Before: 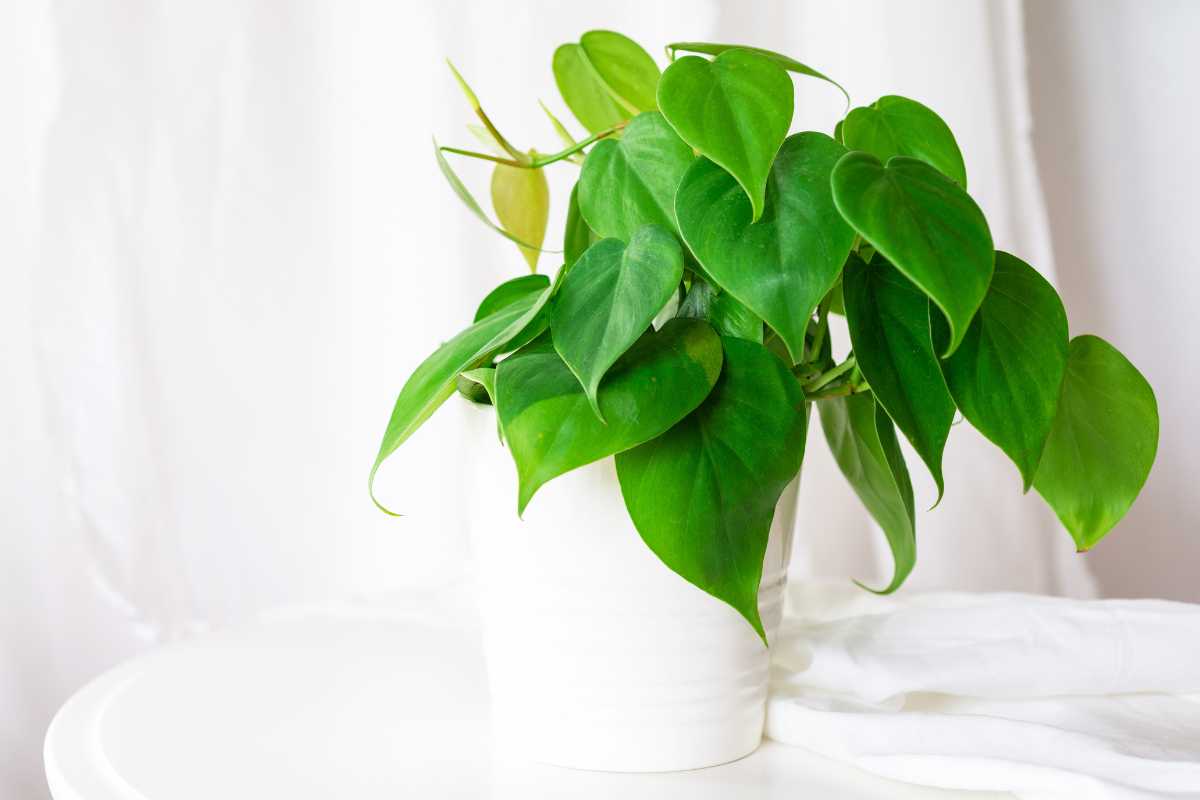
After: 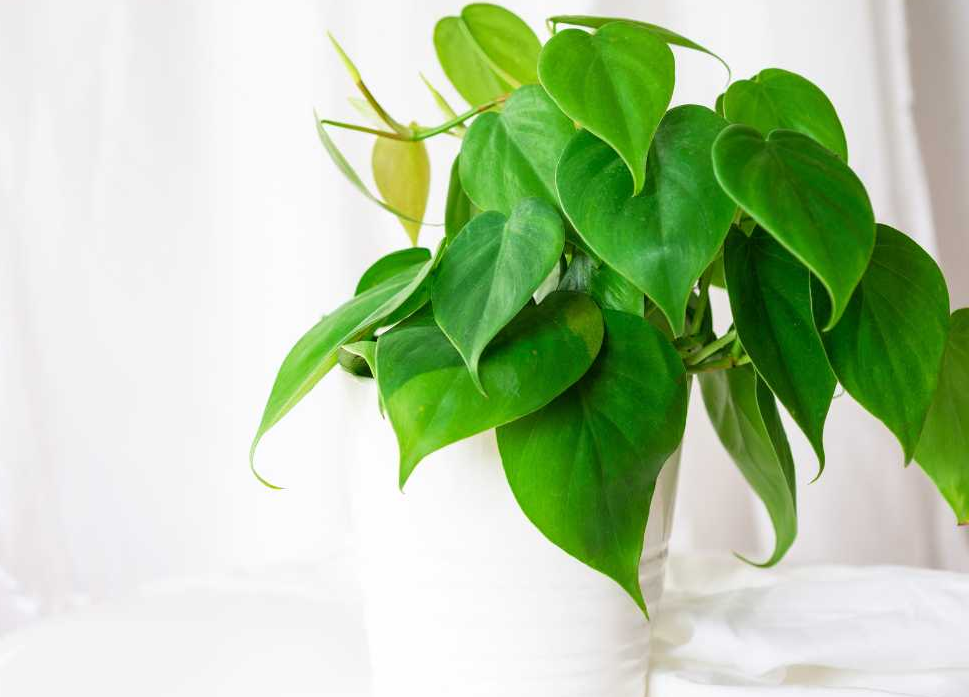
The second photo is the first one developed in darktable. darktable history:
crop: left 9.945%, top 3.466%, right 9.298%, bottom 9.402%
